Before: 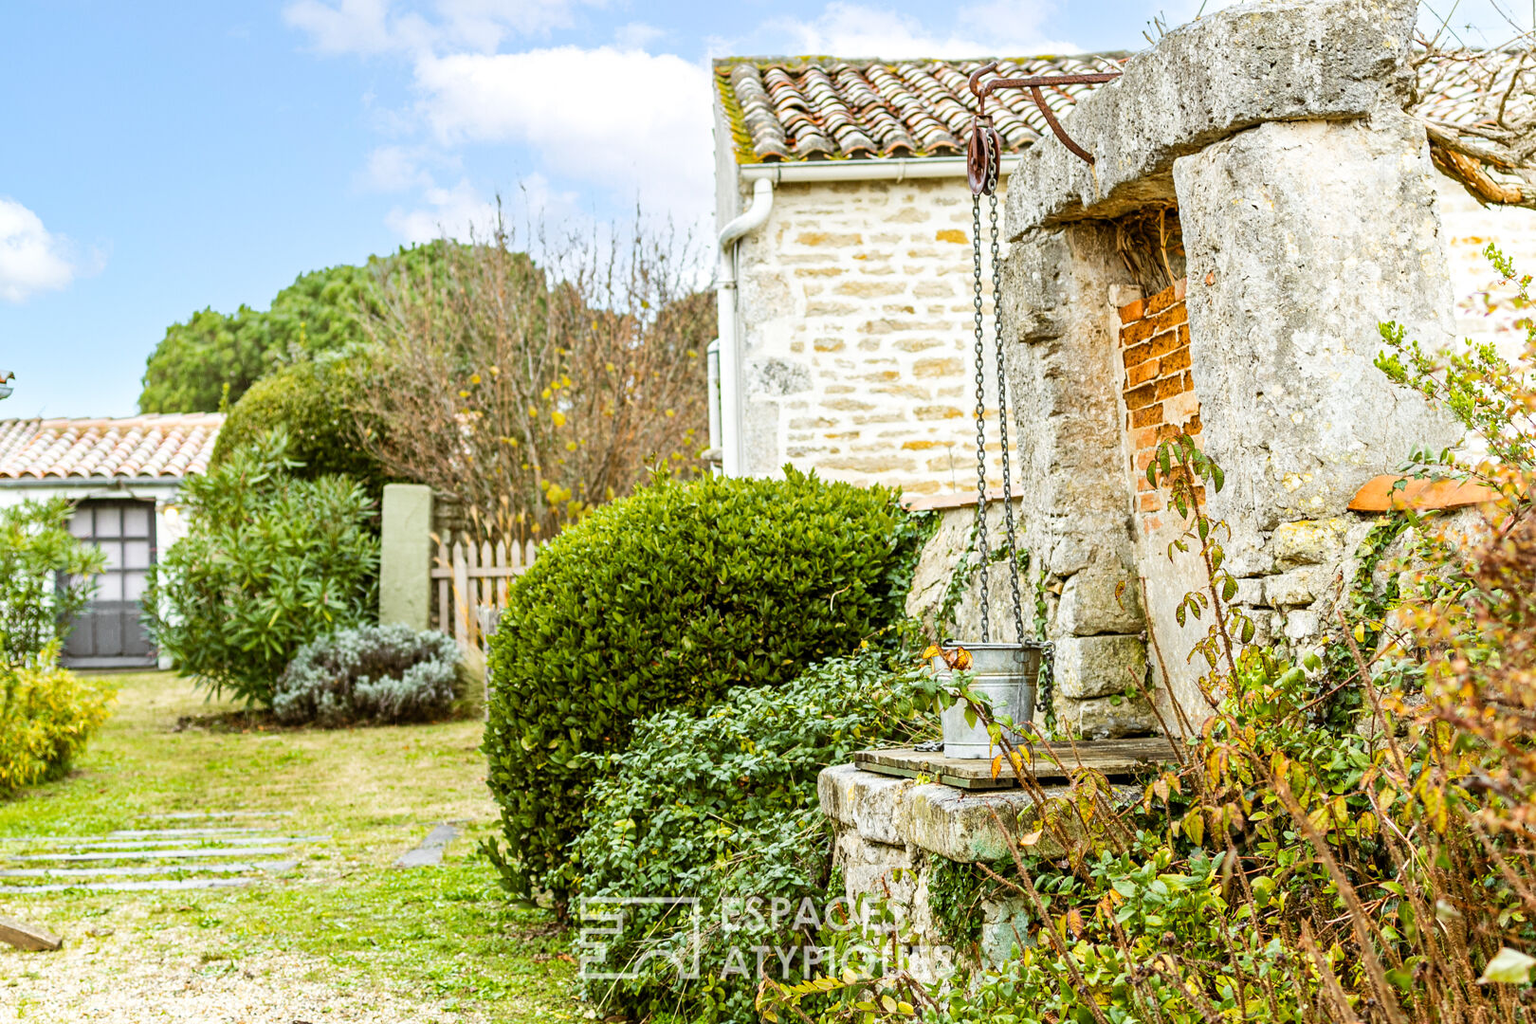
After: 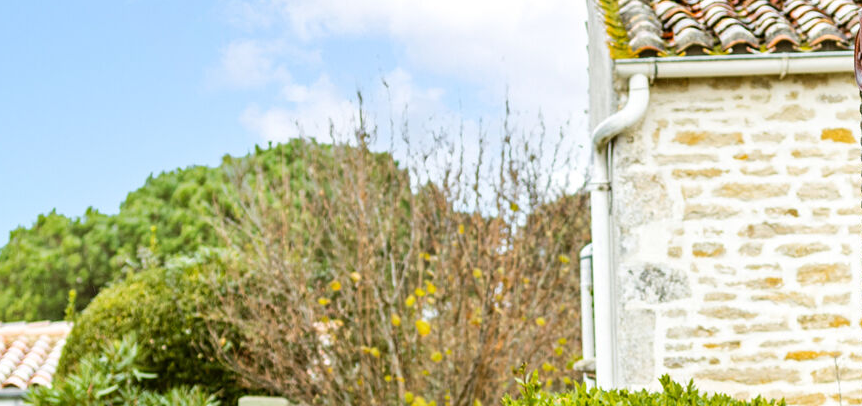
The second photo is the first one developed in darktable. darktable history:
crop: left 10.278%, top 10.57%, right 36.456%, bottom 51.798%
